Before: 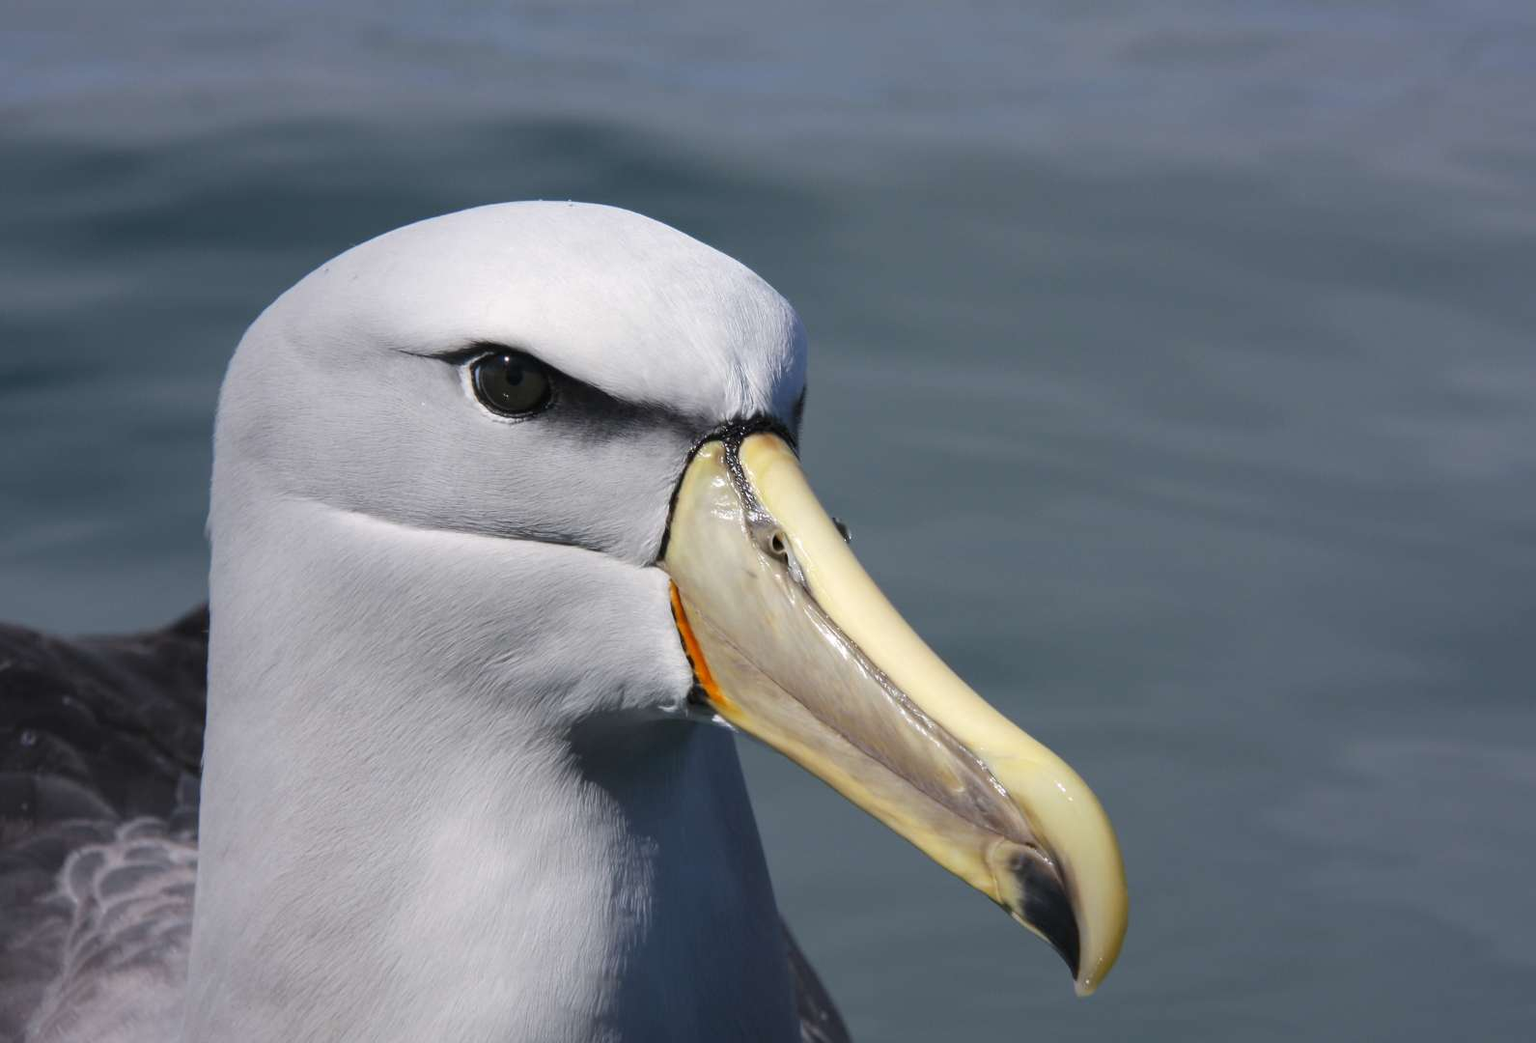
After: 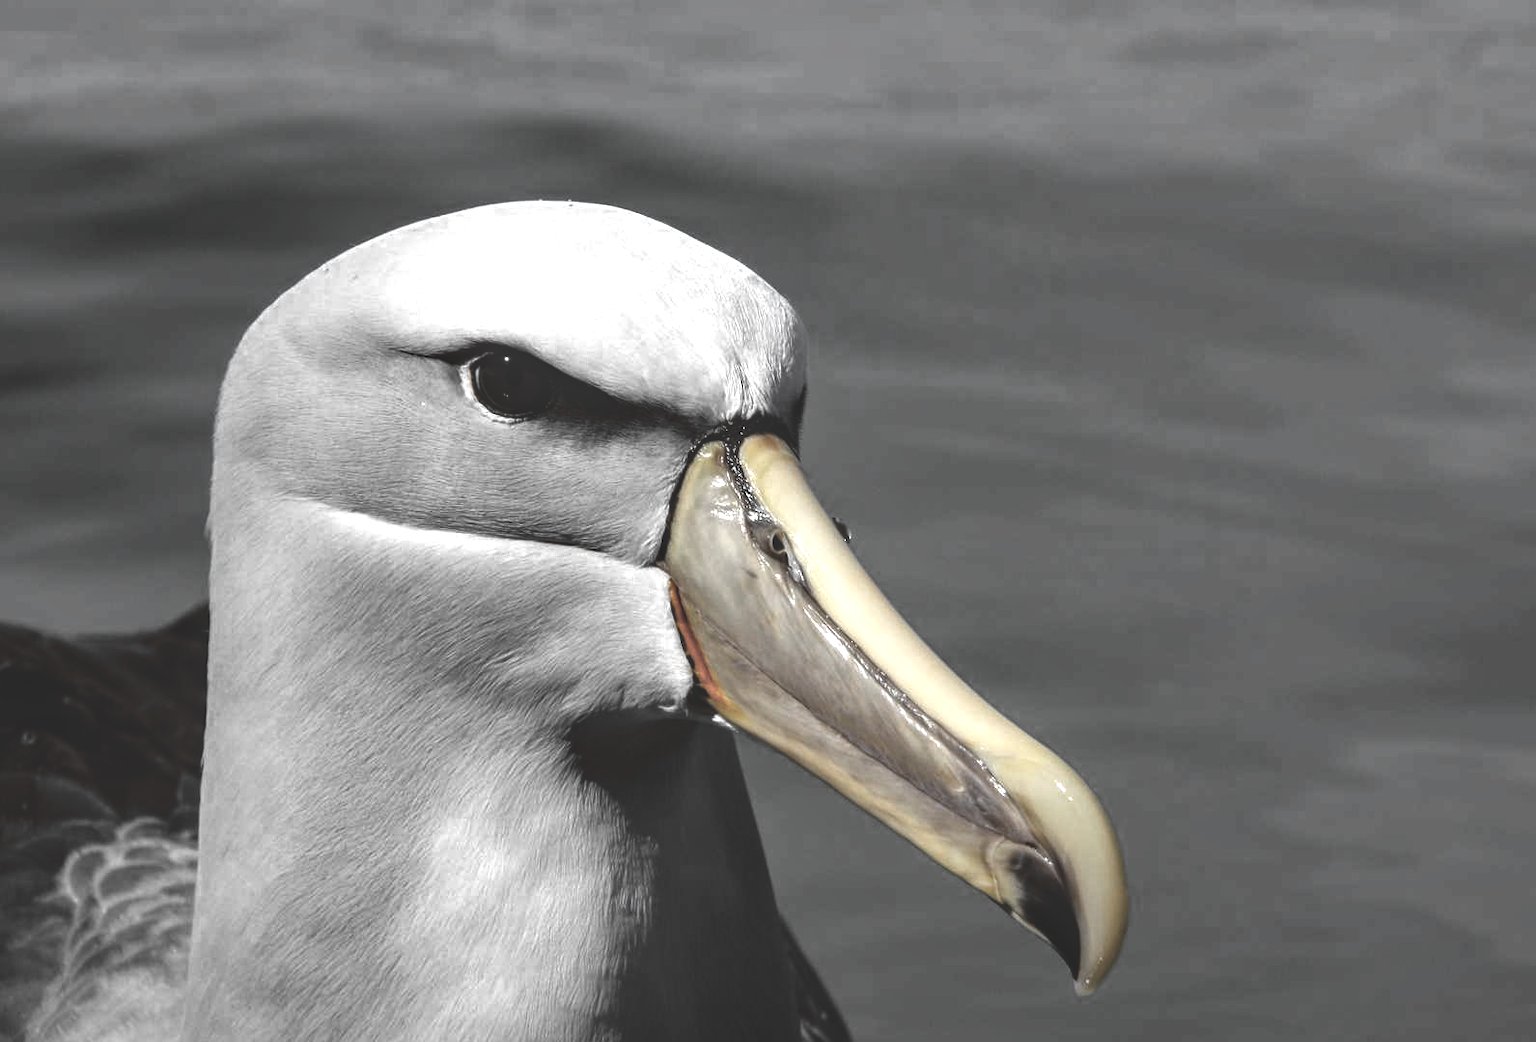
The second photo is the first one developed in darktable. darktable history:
basic adjustments: black level correction 0.012, exposure 0.29 EV, middle gray 17.31%, brightness -0.01, saturation 0.33, vibrance -0.21
rgb curve: curves: ch0 [(0, 0.186) (0.314, 0.284) (0.775, 0.708) (1, 1)], compensate middle gray true, preserve colors none
shadows and highlights: shadows 20.91, highlights -82.73, soften with gaussian
white balance: red 1.011, blue 0.982
color zones: curves: ch0 [(0, 0.613) (0.01, 0.613) (0.245, 0.448) (0.498, 0.529) (0.642, 0.665) (0.879, 0.777) (0.99, 0.613)]; ch1 [(0, 0.035) (0.121, 0.189) (0.259, 0.197) (0.415, 0.061) (0.589, 0.022) (0.732, 0.022) (0.857, 0.026) (0.991, 0.053)]
local contrast: highlights 61%, detail 143%, midtone range 0.428
color balance: lift [1, 1.015, 1.004, 0.985], gamma [1, 0.958, 0.971, 1.042], gain [1, 0.956, 0.977, 1.044]
